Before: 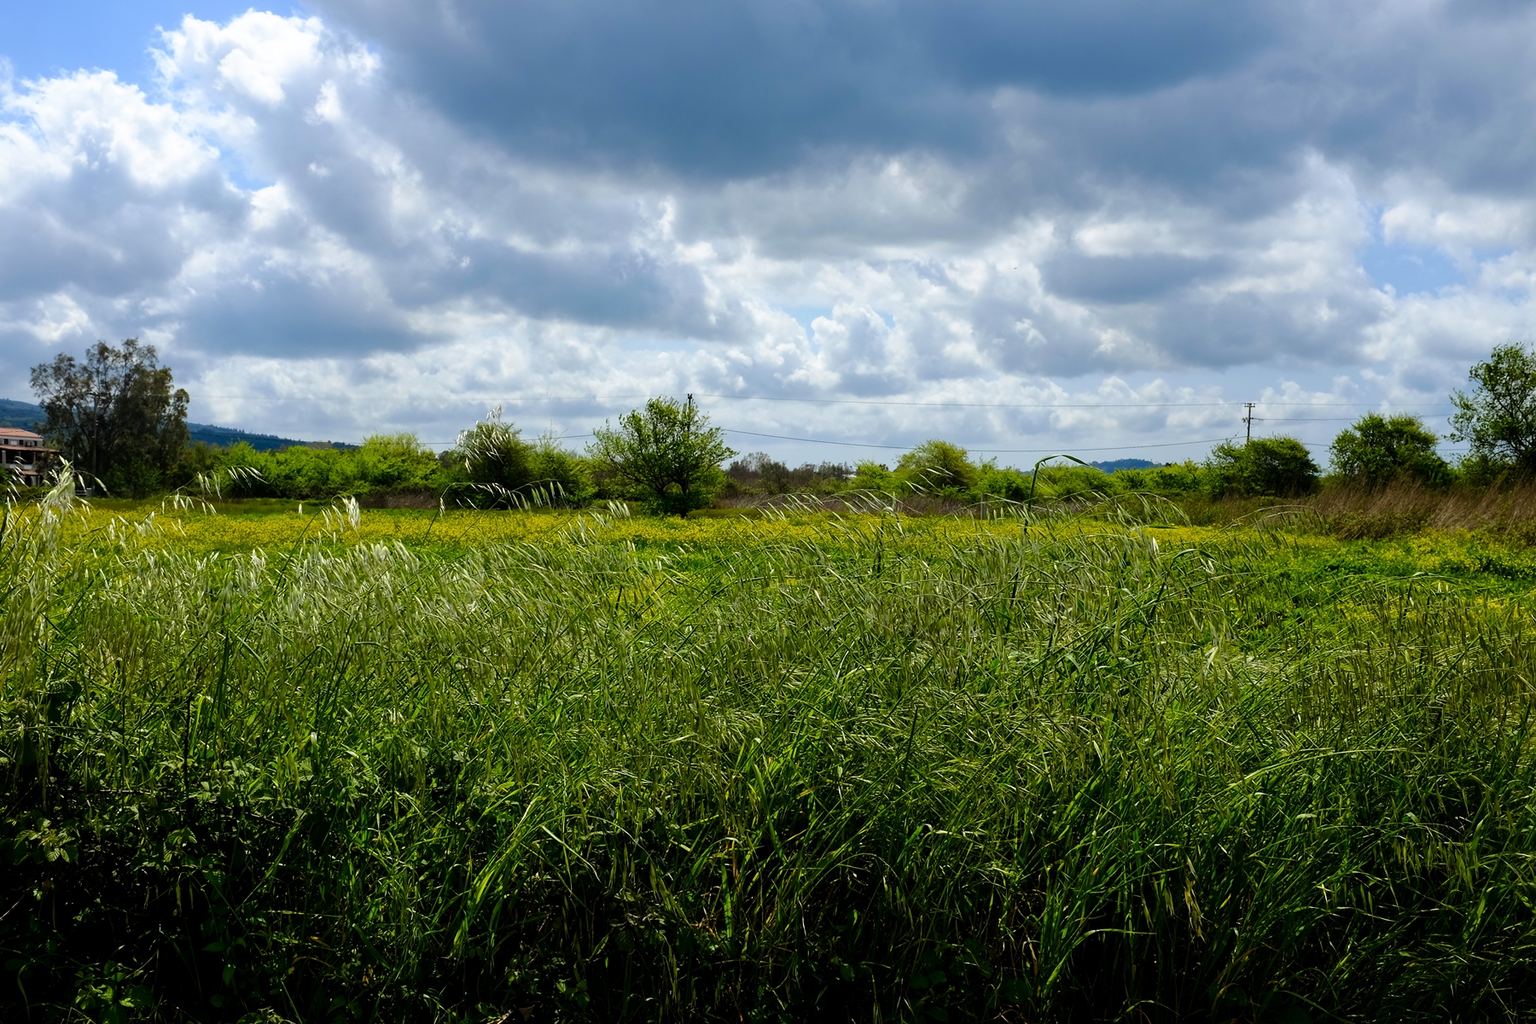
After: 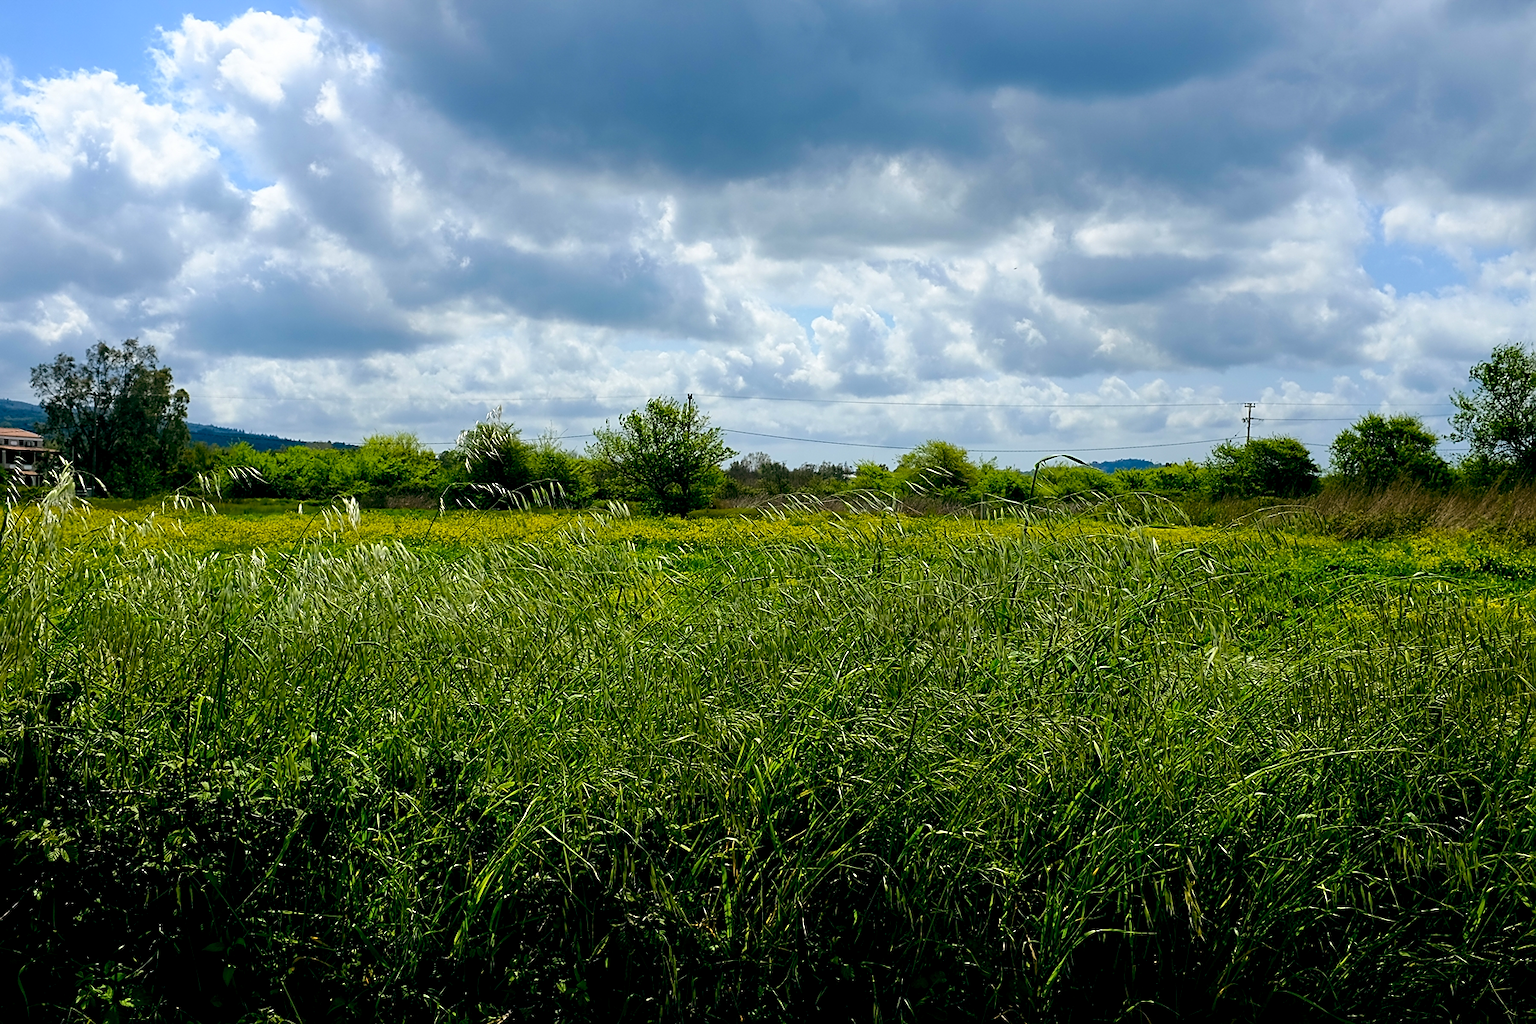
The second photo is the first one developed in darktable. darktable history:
color balance rgb: power › hue 210.99°, global offset › luminance -0.32%, global offset › chroma 0.111%, global offset › hue 163.21°, perceptual saturation grading › global saturation 0.32%, global vibrance 20%
sharpen: on, module defaults
